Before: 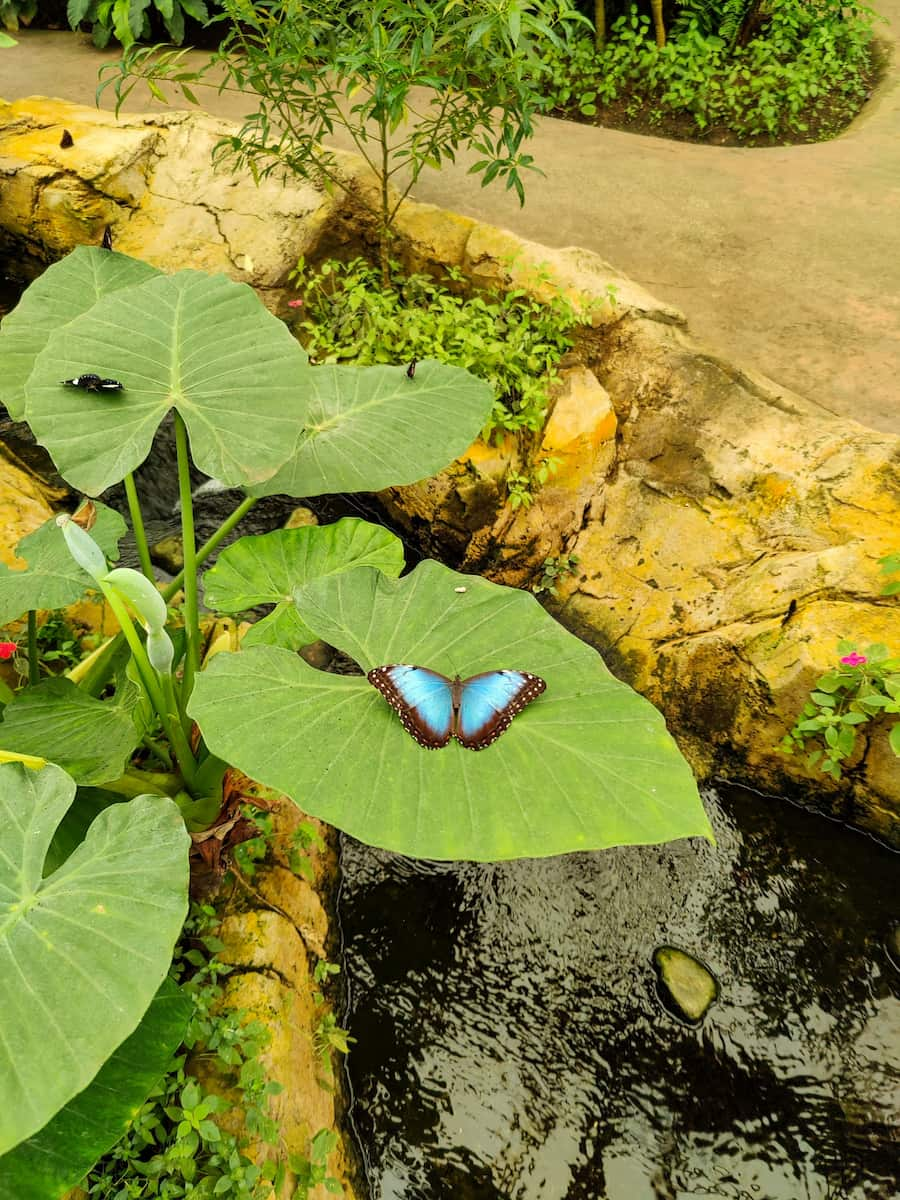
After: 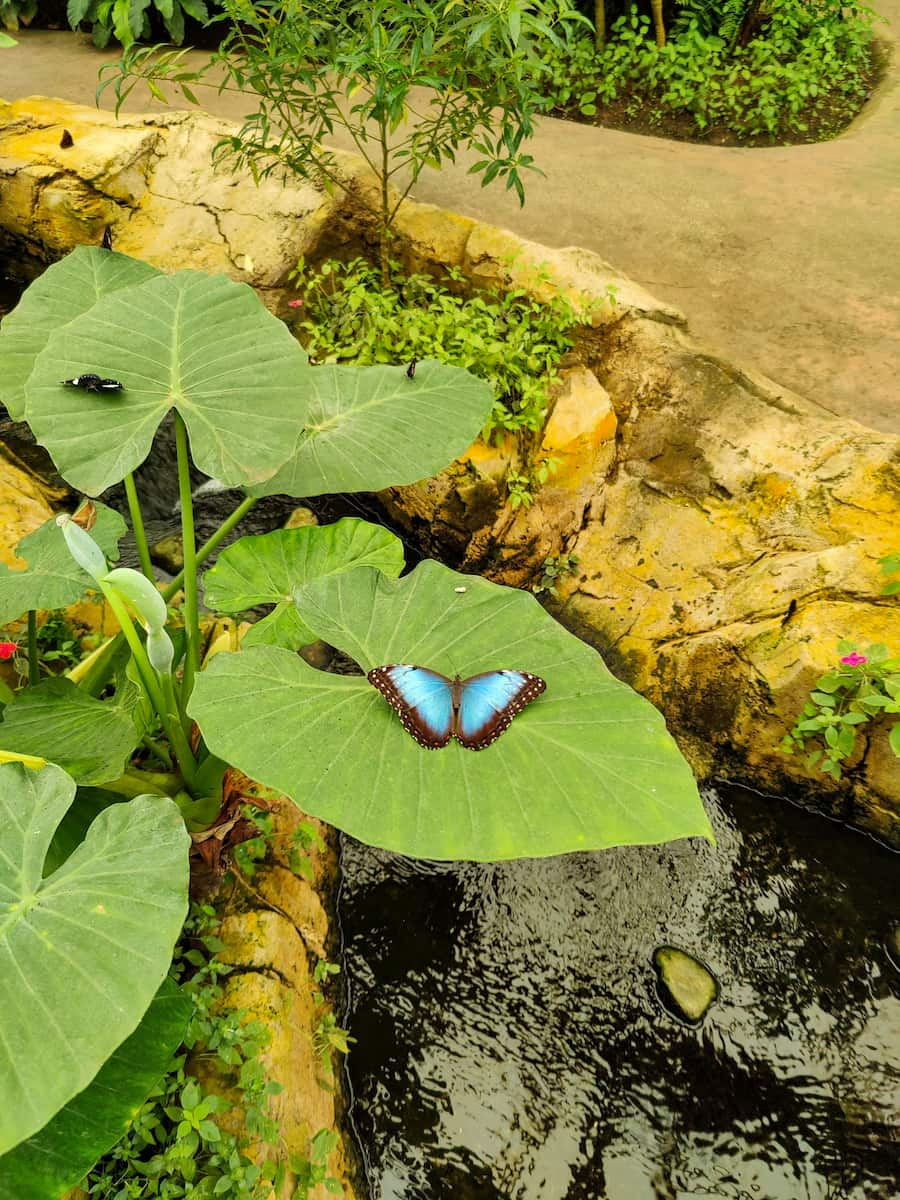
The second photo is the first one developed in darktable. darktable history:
shadows and highlights: shadows 48.94, highlights -40.66, soften with gaussian
